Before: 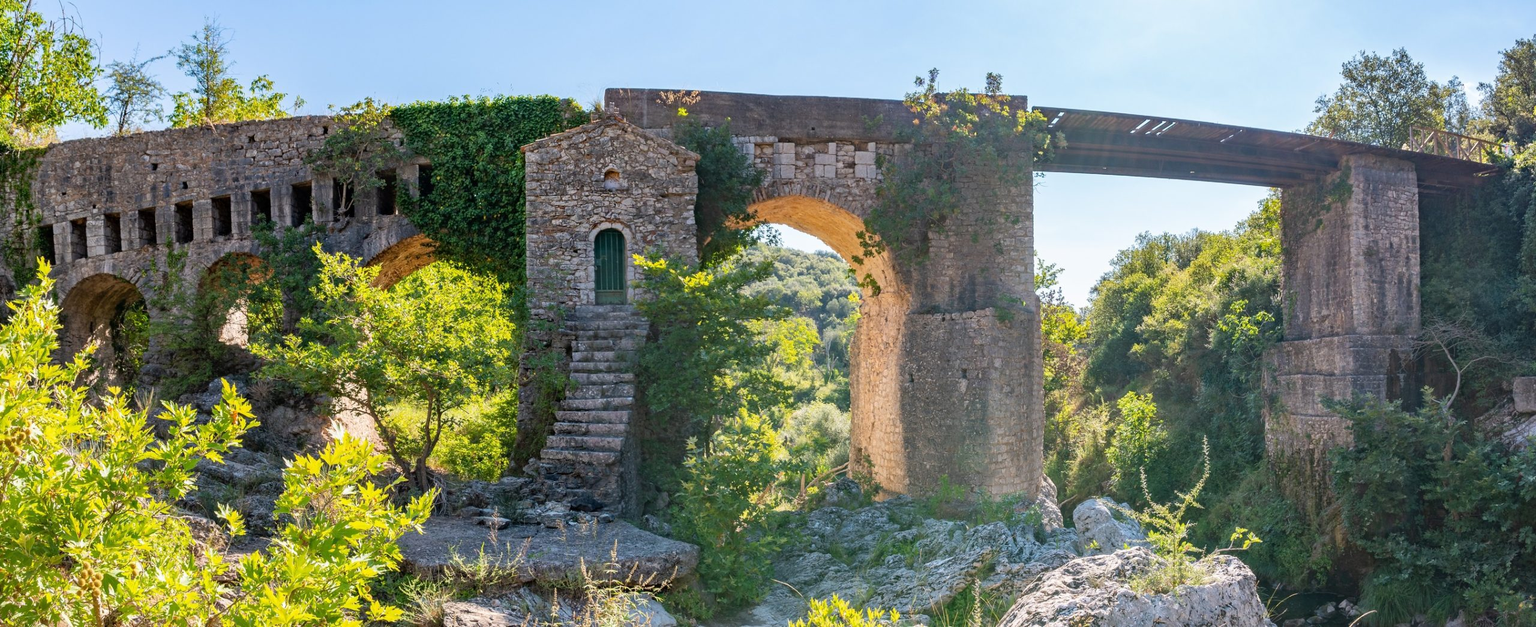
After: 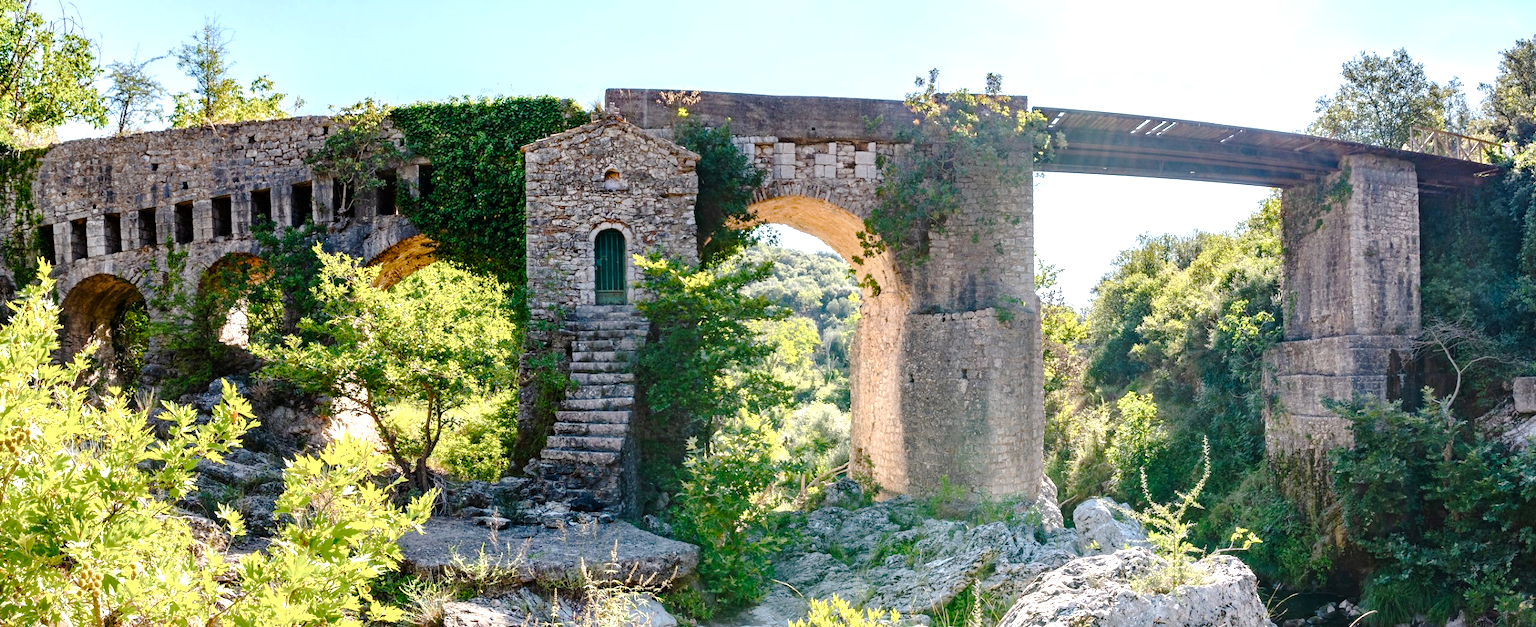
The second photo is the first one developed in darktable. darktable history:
color correction: highlights a* 0.003, highlights b* -0.283
tone equalizer: -8 EV -0.75 EV, -7 EV -0.7 EV, -6 EV -0.6 EV, -5 EV -0.4 EV, -3 EV 0.4 EV, -2 EV 0.6 EV, -1 EV 0.7 EV, +0 EV 0.75 EV, edges refinement/feathering 500, mask exposure compensation -1.57 EV, preserve details no
tone curve: curves: ch0 [(0, 0) (0.003, 0.004) (0.011, 0.01) (0.025, 0.025) (0.044, 0.042) (0.069, 0.064) (0.1, 0.093) (0.136, 0.13) (0.177, 0.182) (0.224, 0.241) (0.277, 0.322) (0.335, 0.409) (0.399, 0.482) (0.468, 0.551) (0.543, 0.606) (0.623, 0.672) (0.709, 0.73) (0.801, 0.81) (0.898, 0.885) (1, 1)], preserve colors none
color balance rgb: perceptual saturation grading › global saturation 20%, perceptual saturation grading › highlights -25%, perceptual saturation grading › shadows 50%, global vibrance -25%
